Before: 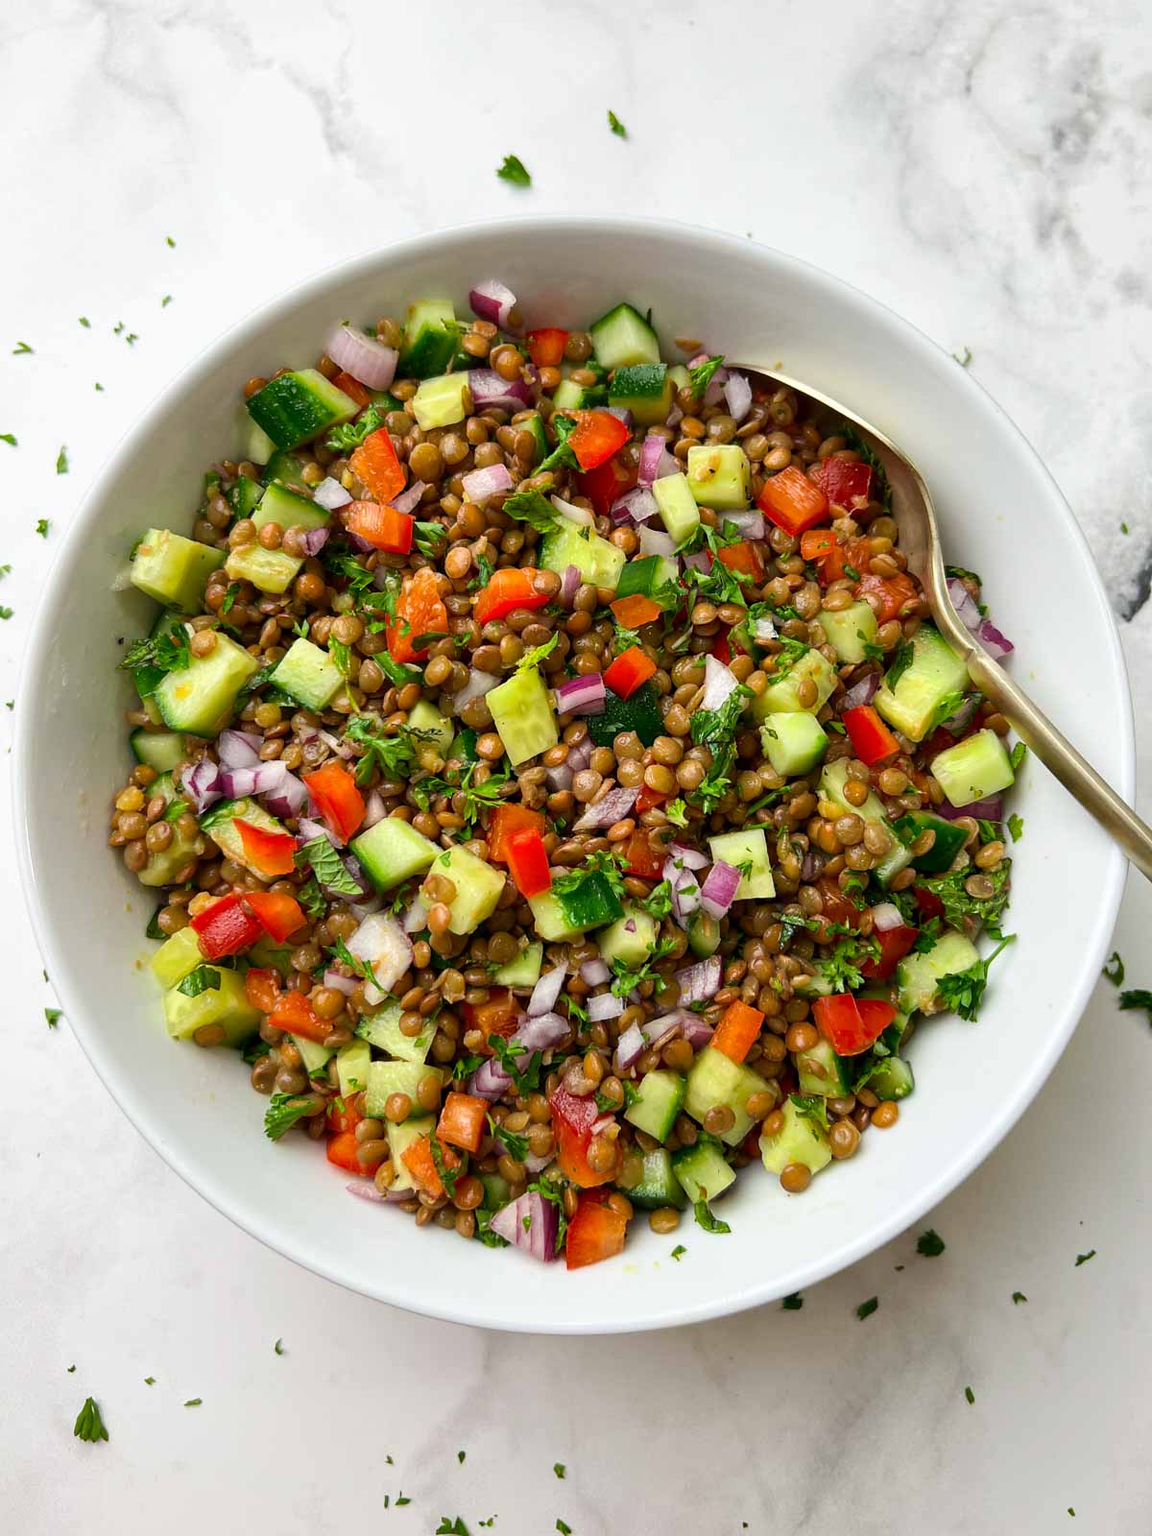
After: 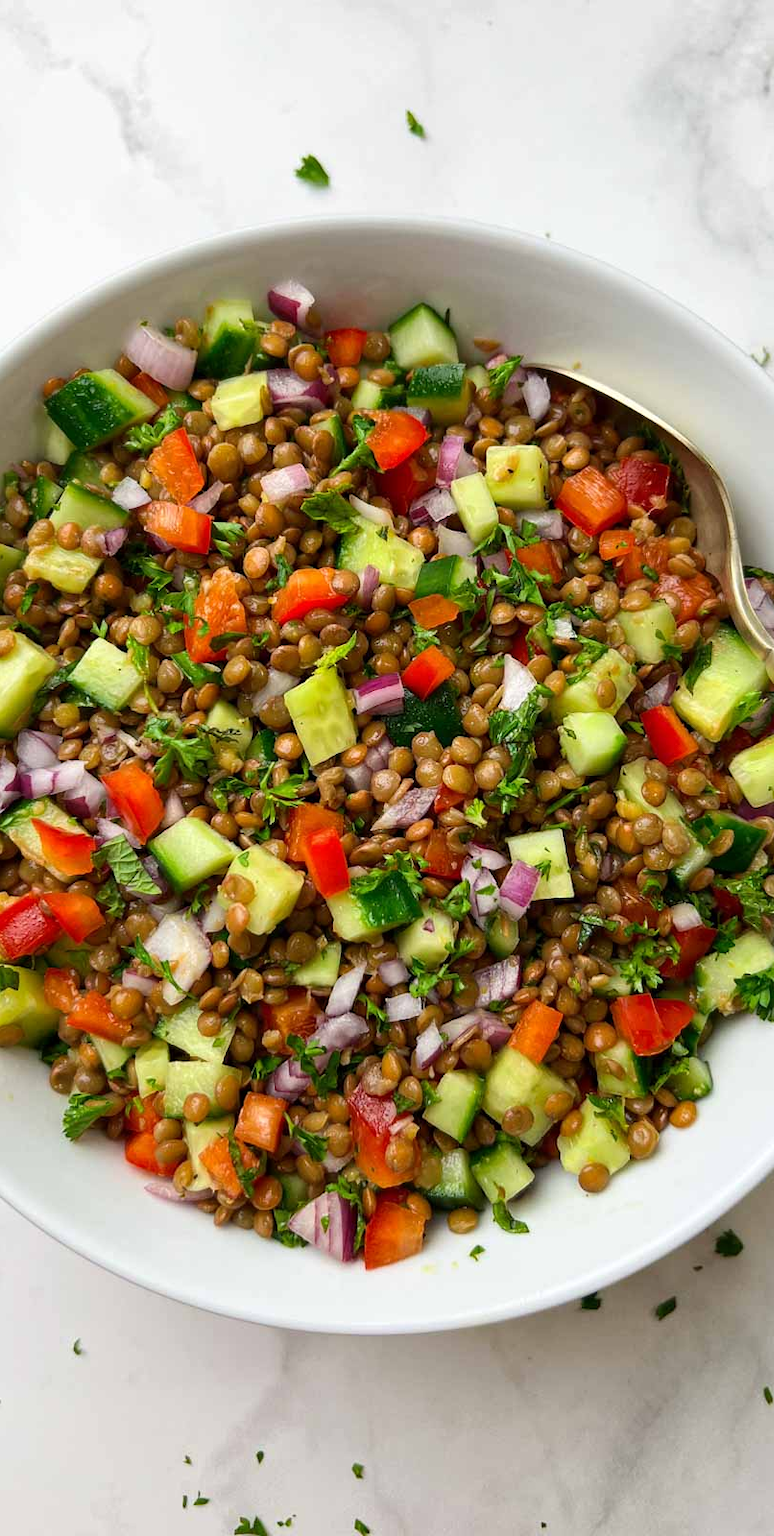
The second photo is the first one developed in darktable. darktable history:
crop and rotate: left 17.527%, right 15.209%
